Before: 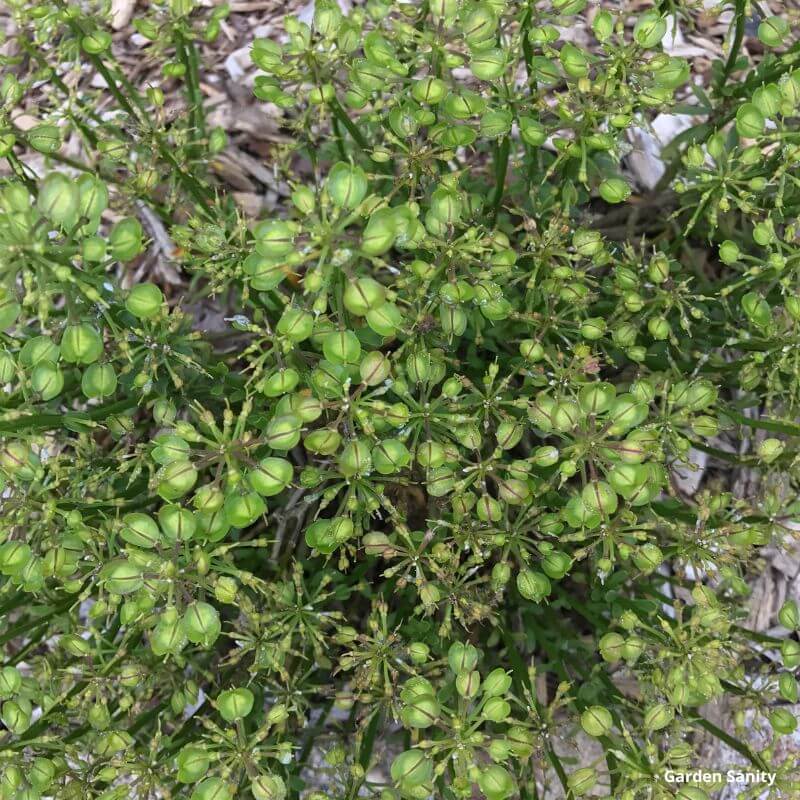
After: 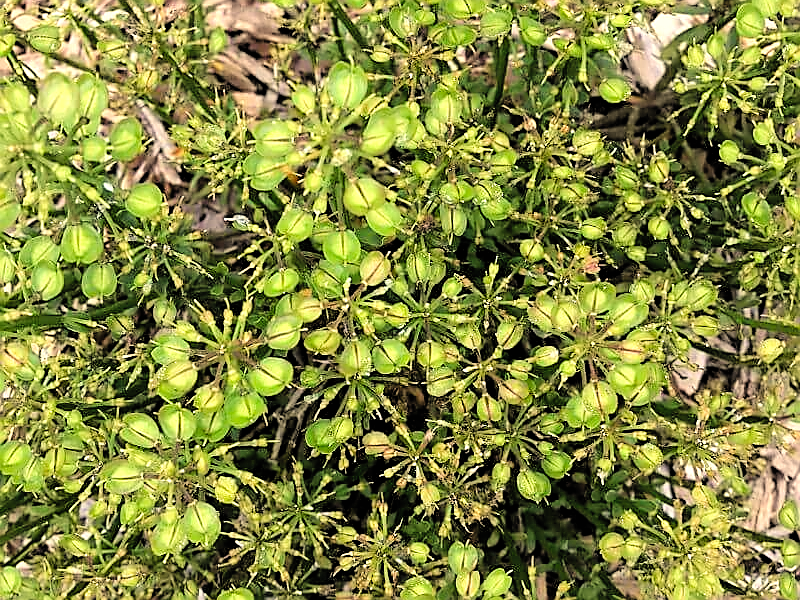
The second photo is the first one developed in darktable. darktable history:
color balance: on, module defaults
crop and rotate: top 12.5%, bottom 12.5%
white balance: red 1.123, blue 0.83
sharpen: radius 1.4, amount 1.25, threshold 0.7
filmic rgb: black relative exposure -4.58 EV, white relative exposure 4.8 EV, threshold 3 EV, hardness 2.36, latitude 36.07%, contrast 1.048, highlights saturation mix 1.32%, shadows ↔ highlights balance 1.25%, color science v4 (2020), enable highlight reconstruction true
levels: levels [0, 0.394, 0.787]
